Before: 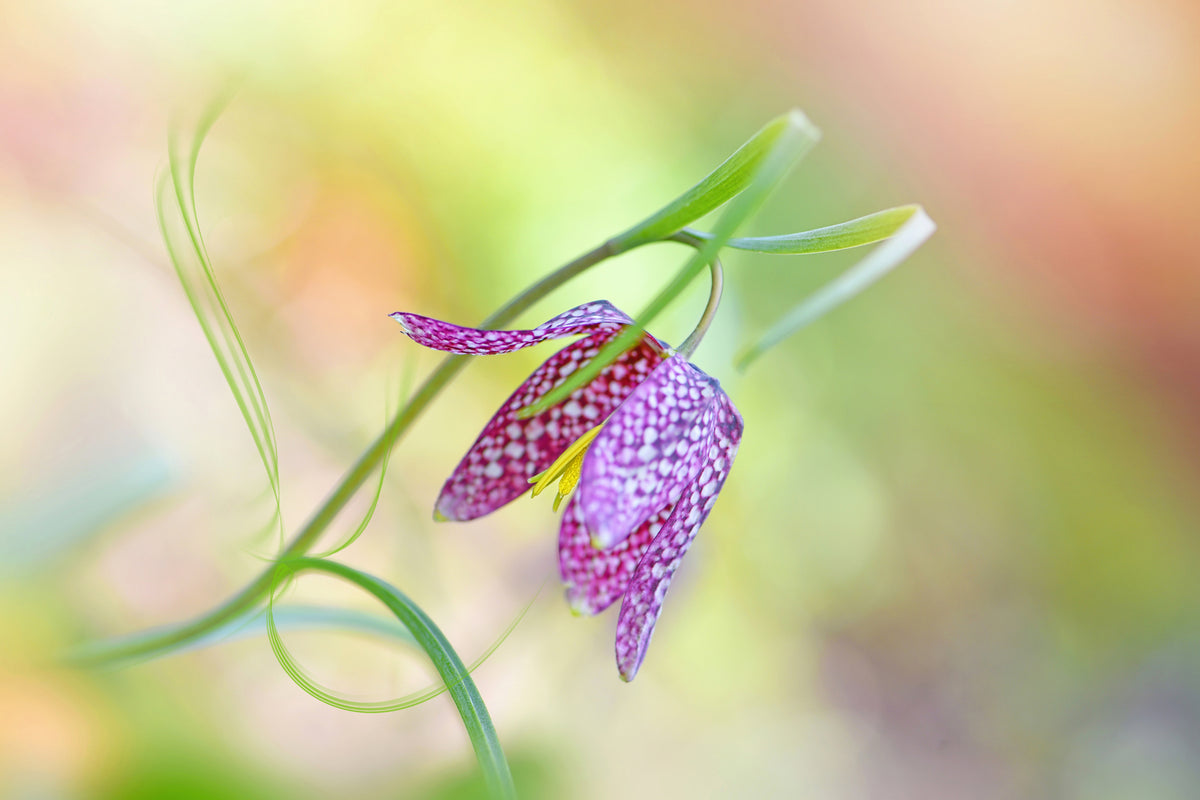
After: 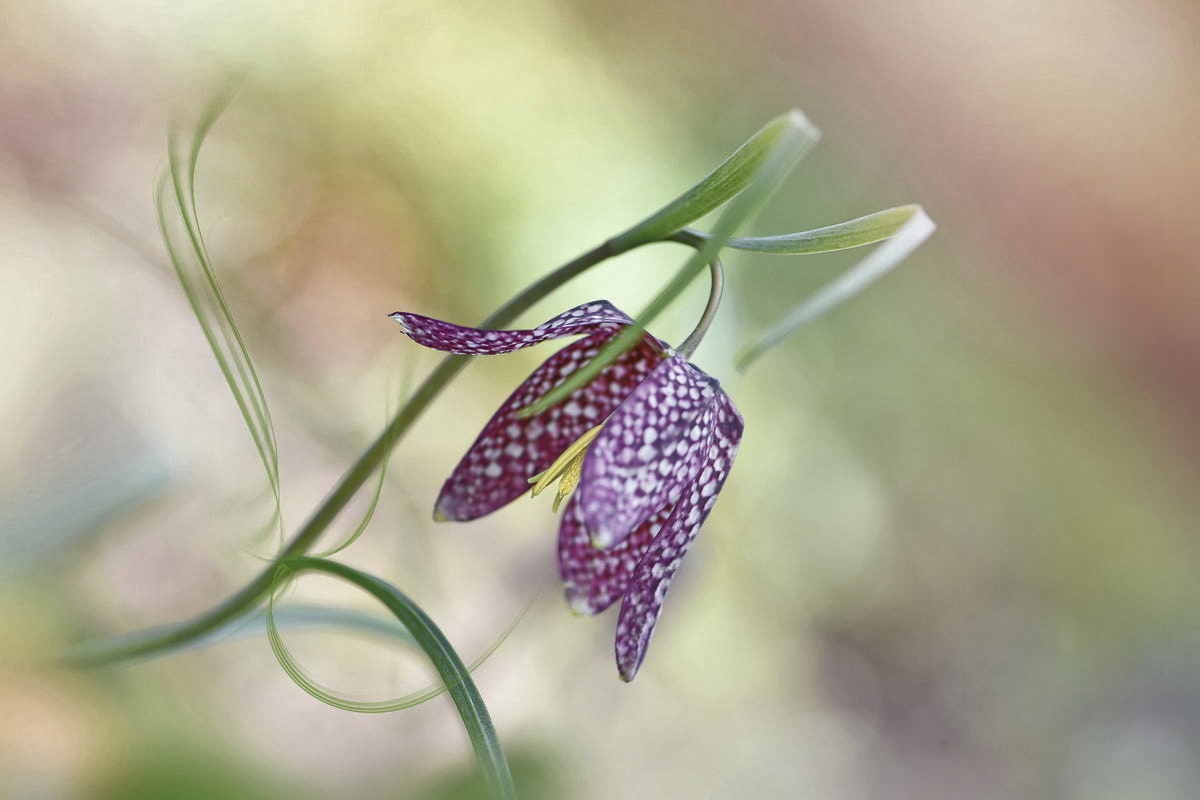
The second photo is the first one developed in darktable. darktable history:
color zones: curves: ch1 [(0, 0.292) (0.001, 0.292) (0.2, 0.264) (0.4, 0.248) (0.6, 0.248) (0.8, 0.264) (0.999, 0.292) (1, 0.292)]
shadows and highlights: radius 118.69, shadows 42.21, highlights -61.56, soften with gaussian
